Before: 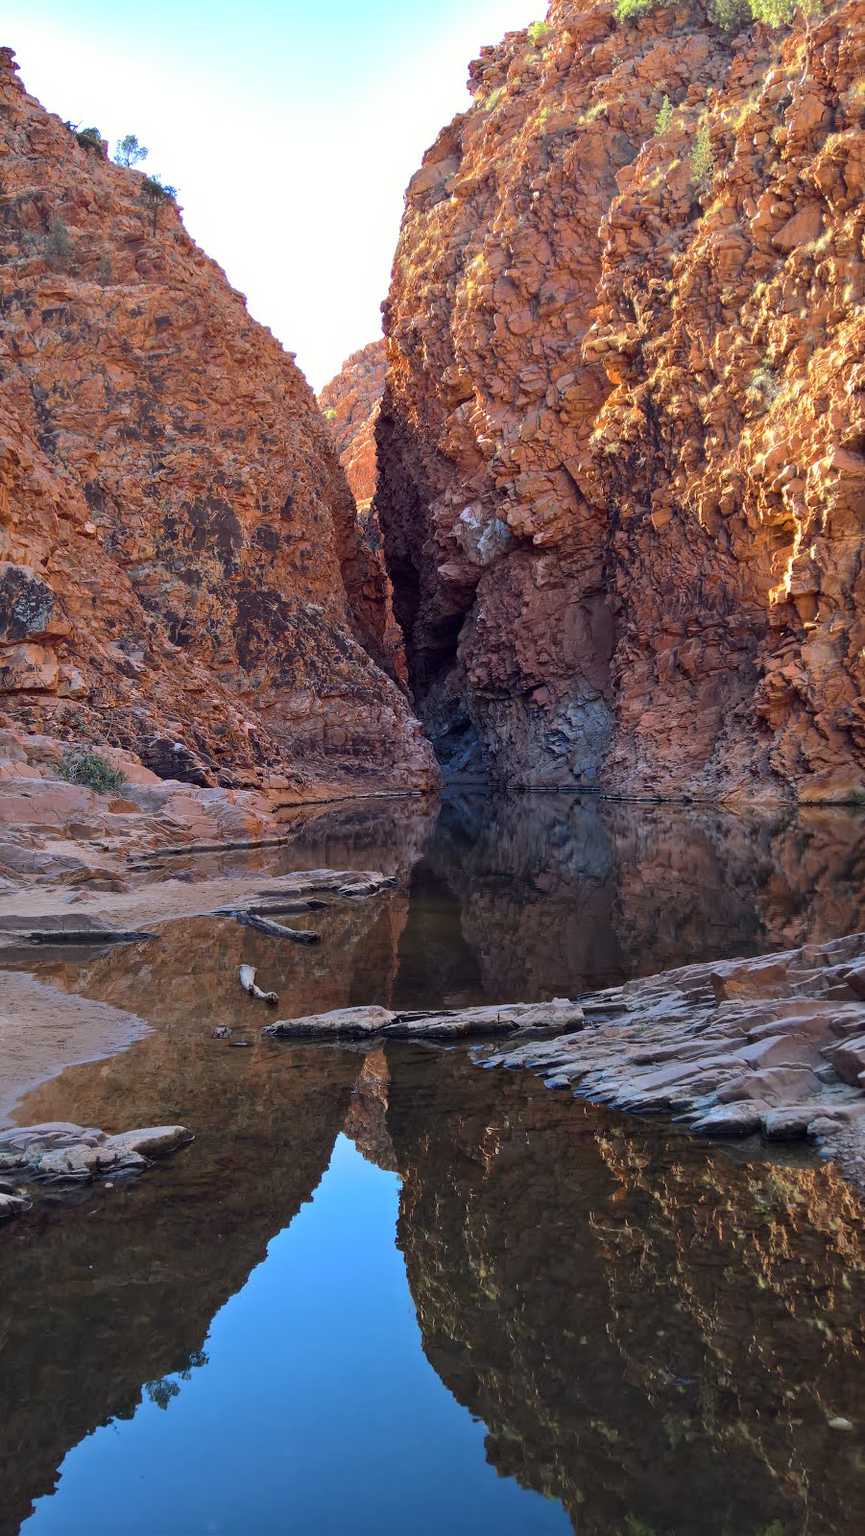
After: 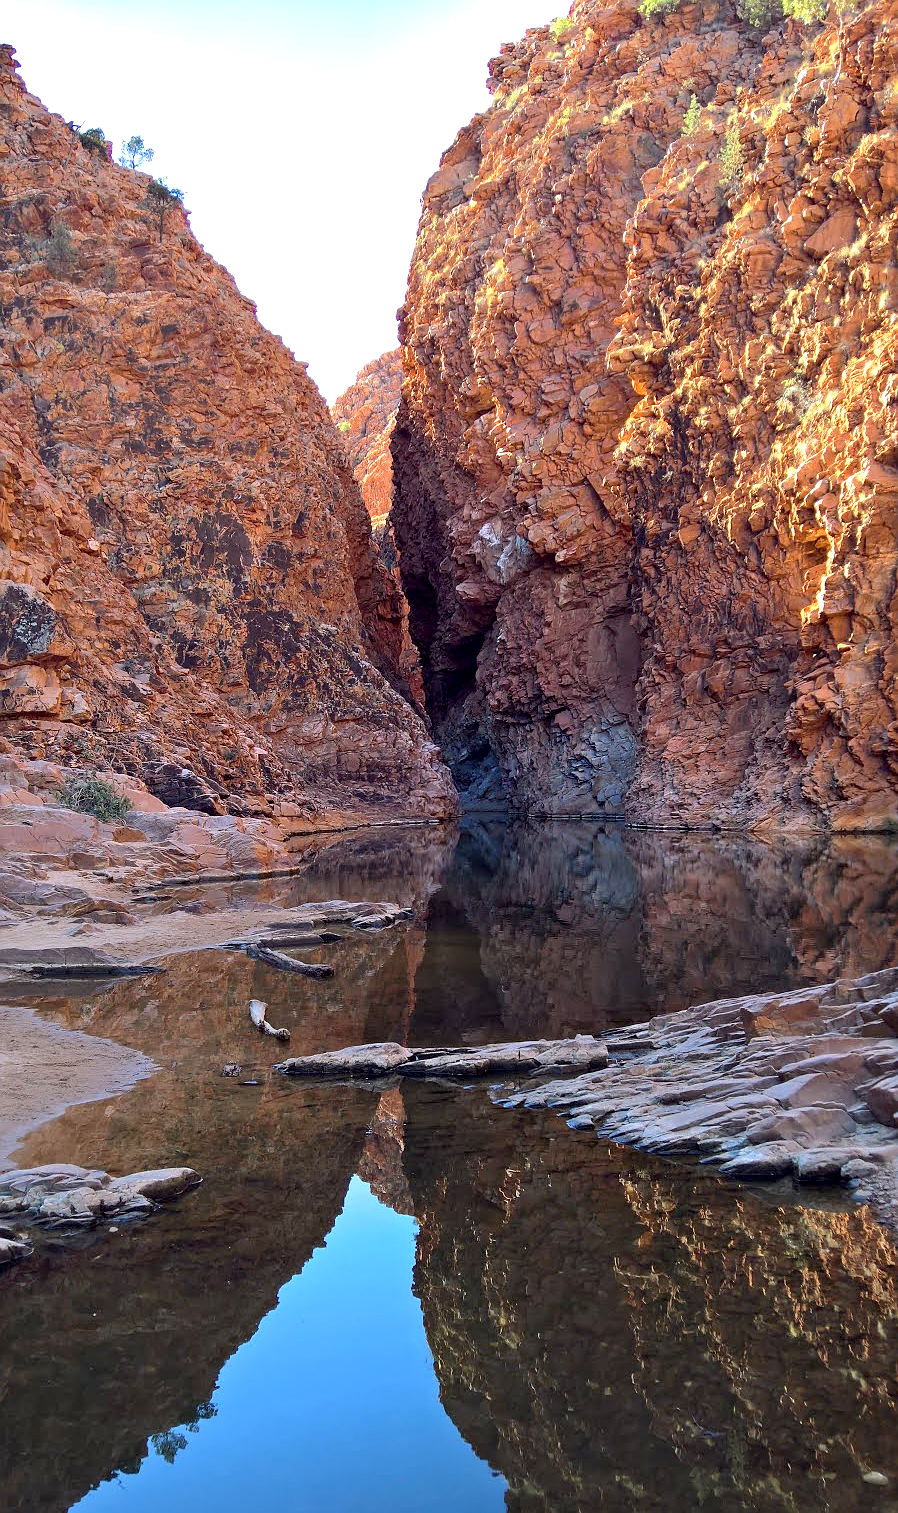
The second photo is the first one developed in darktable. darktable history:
sharpen: radius 1.013
crop: top 0.359%, right 0.259%, bottom 5.04%
exposure: black level correction 0.004, exposure 0.388 EV, compensate highlight preservation false
